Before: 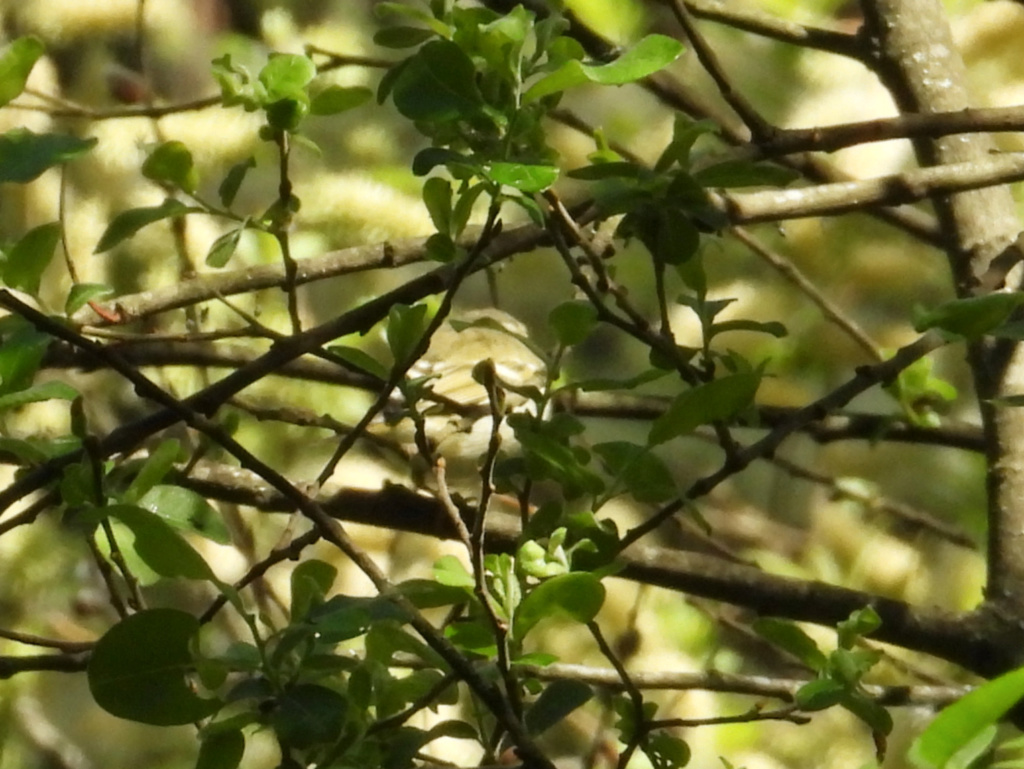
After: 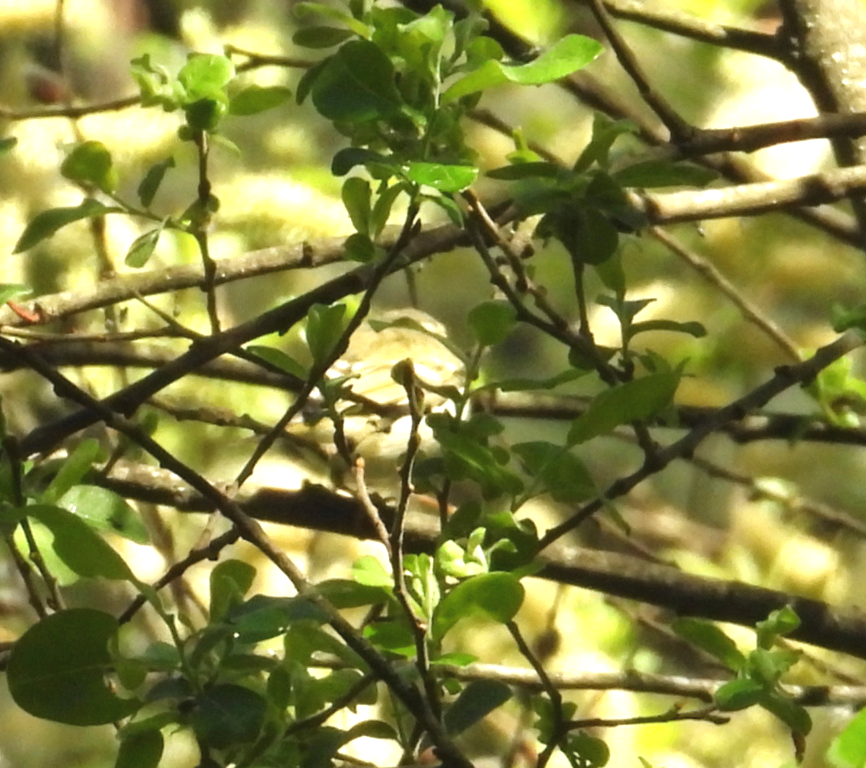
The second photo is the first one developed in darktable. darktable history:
local contrast: mode bilateral grid, contrast 100, coarseness 99, detail 94%, midtone range 0.2
crop: left 7.991%, right 7.392%
exposure: black level correction -0.002, exposure 0.708 EV, compensate highlight preservation false
